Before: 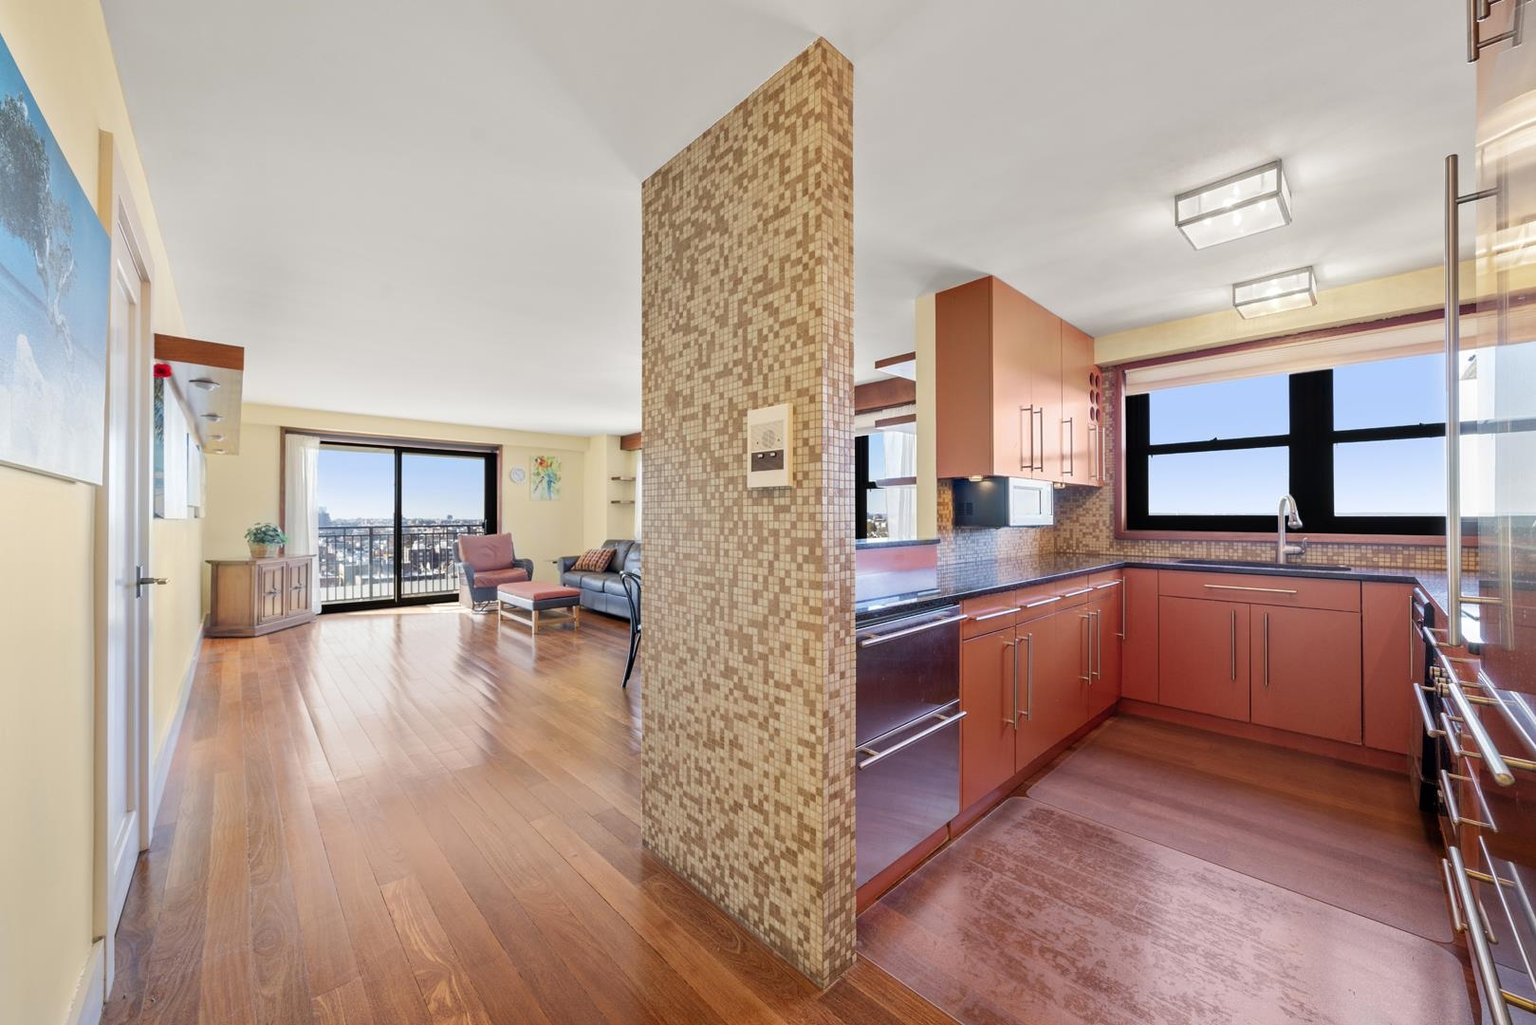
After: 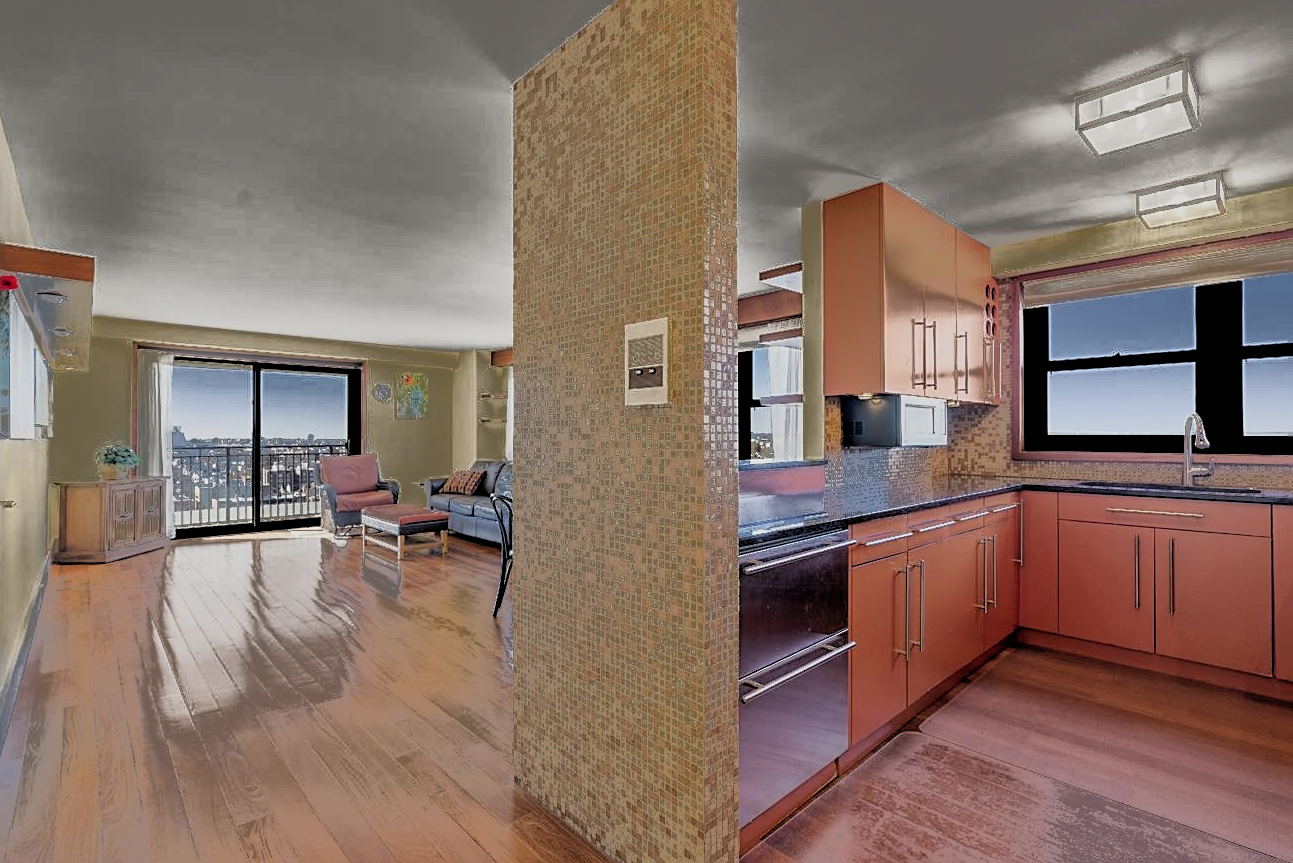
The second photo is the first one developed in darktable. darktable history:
crop and rotate: left 10.071%, top 10.071%, right 10.02%, bottom 10.02%
shadows and highlights: on, module defaults
filmic rgb: black relative exposure -3.31 EV, white relative exposure 3.45 EV, hardness 2.36, contrast 1.103
sharpen: on, module defaults
fill light: exposure -0.73 EV, center 0.69, width 2.2
